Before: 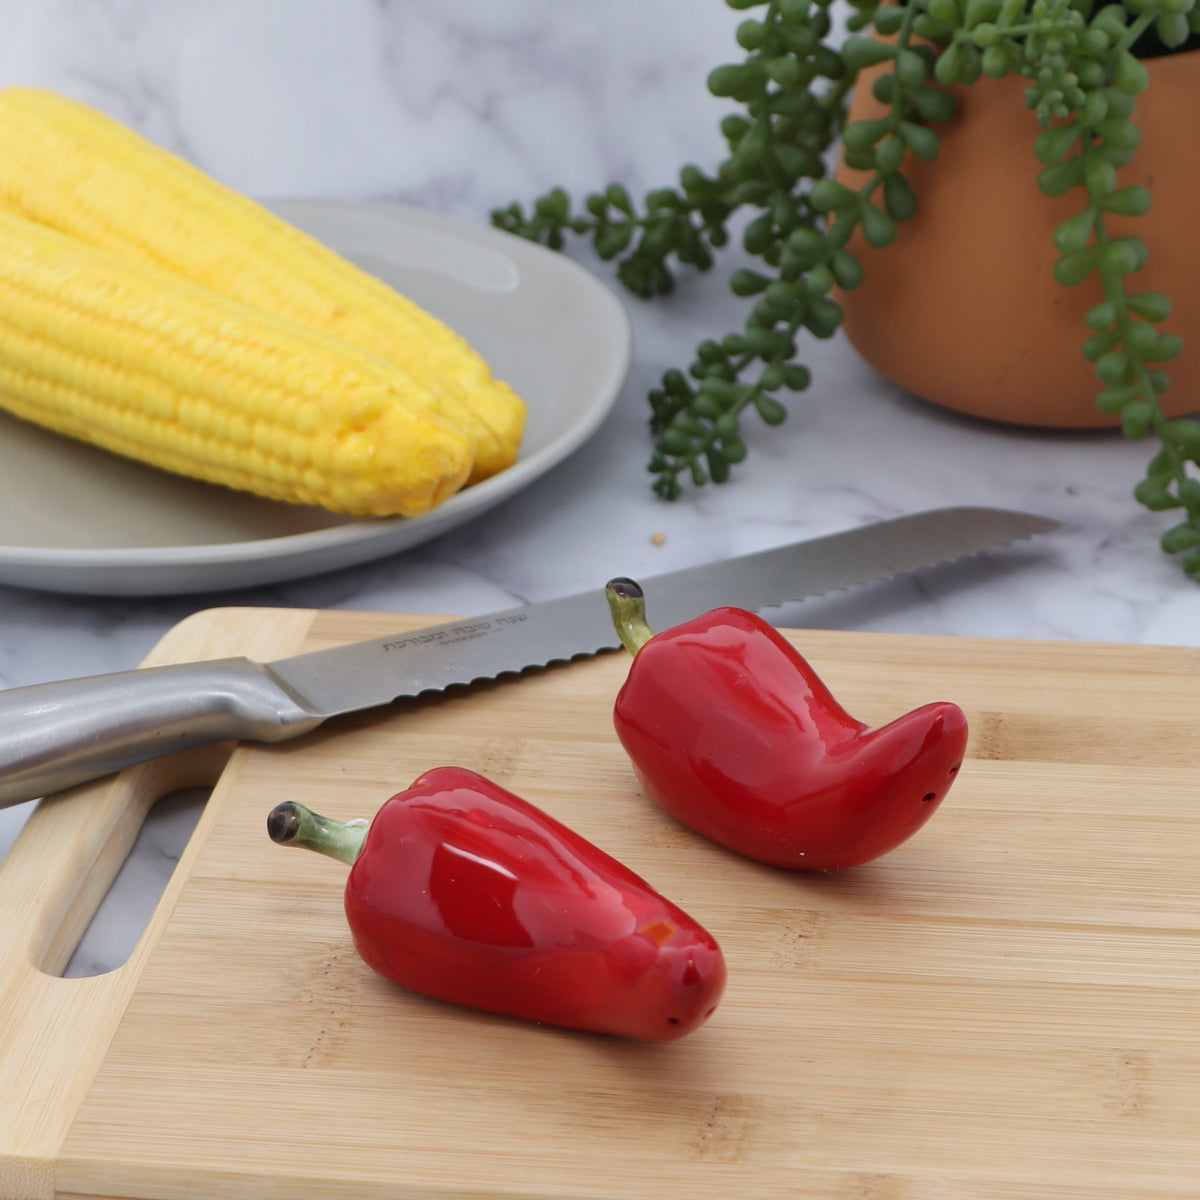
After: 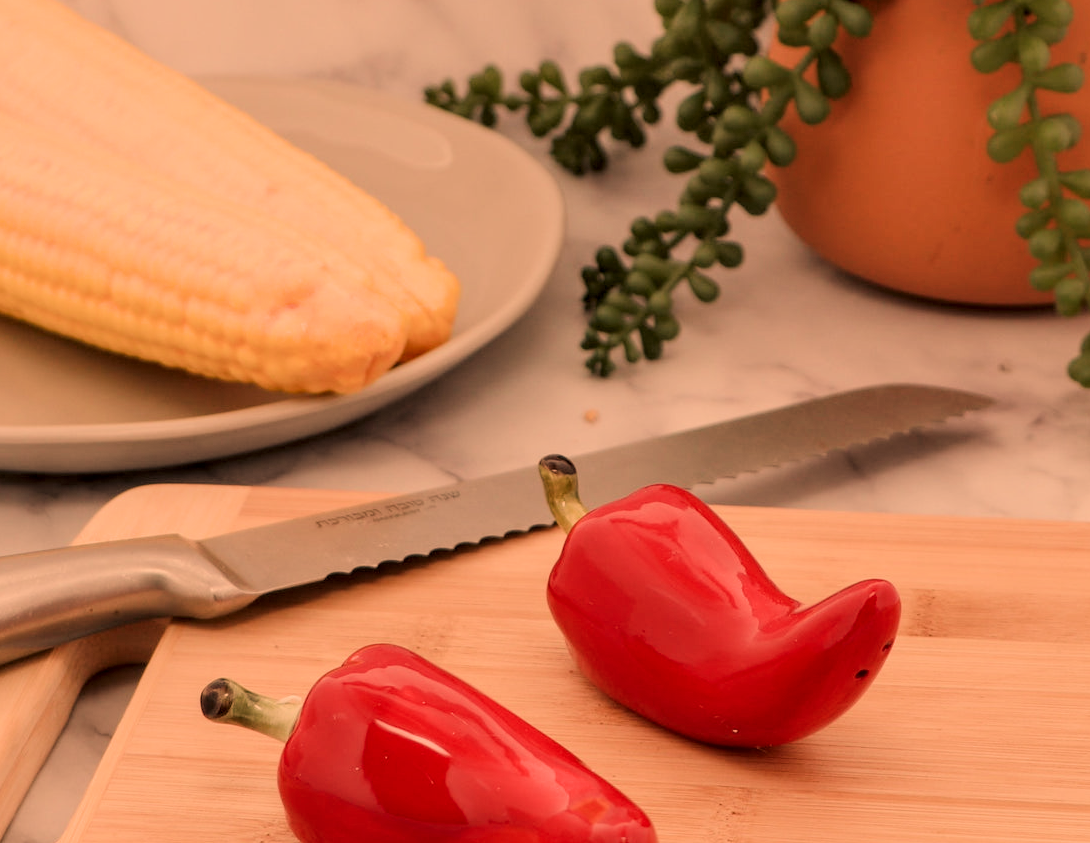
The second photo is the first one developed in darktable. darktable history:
white balance: red 1.467, blue 0.684
crop: left 5.596%, top 10.314%, right 3.534%, bottom 19.395%
filmic rgb: black relative exposure -7.65 EV, white relative exposure 4.56 EV, hardness 3.61
local contrast: detail 130%
